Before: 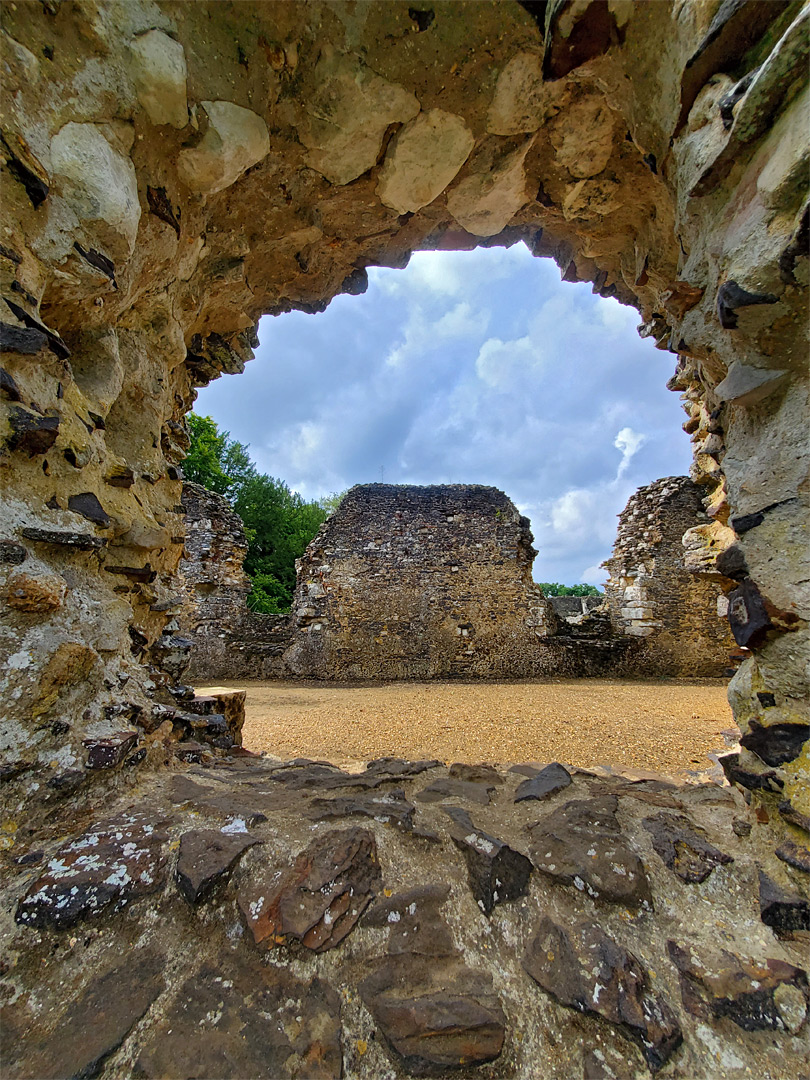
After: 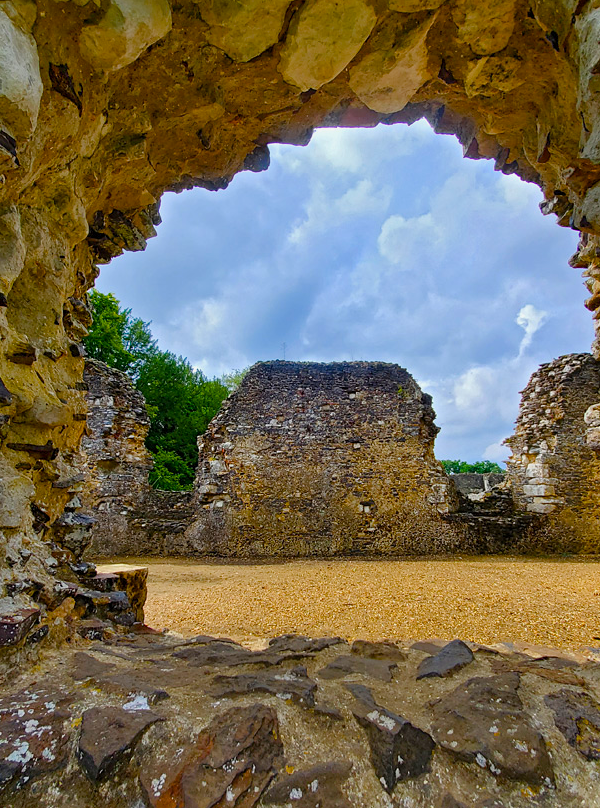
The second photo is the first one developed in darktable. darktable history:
crop and rotate: left 12.172%, top 11.421%, right 13.687%, bottom 13.739%
color balance rgb: perceptual saturation grading › global saturation 39.58%, perceptual saturation grading › highlights -25.749%, perceptual saturation grading › mid-tones 35.637%, perceptual saturation grading › shadows 34.856%, global vibrance -17.522%, contrast -5.792%
